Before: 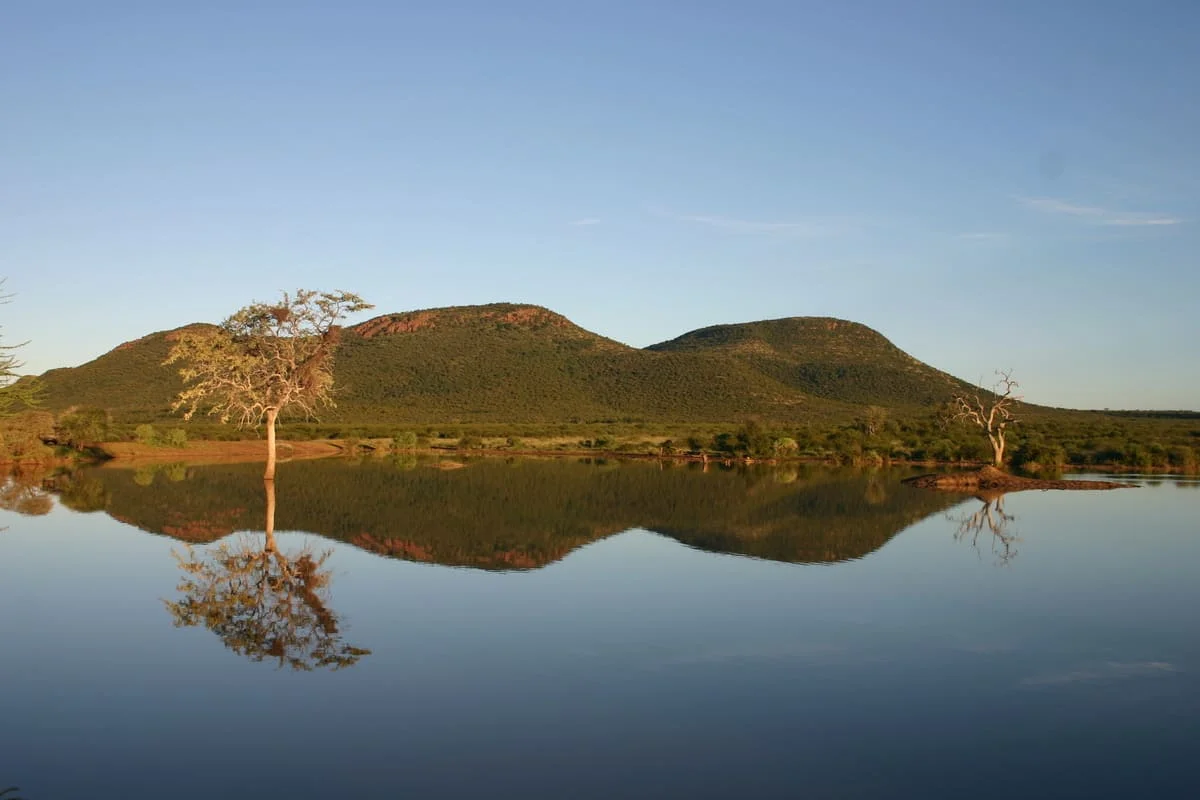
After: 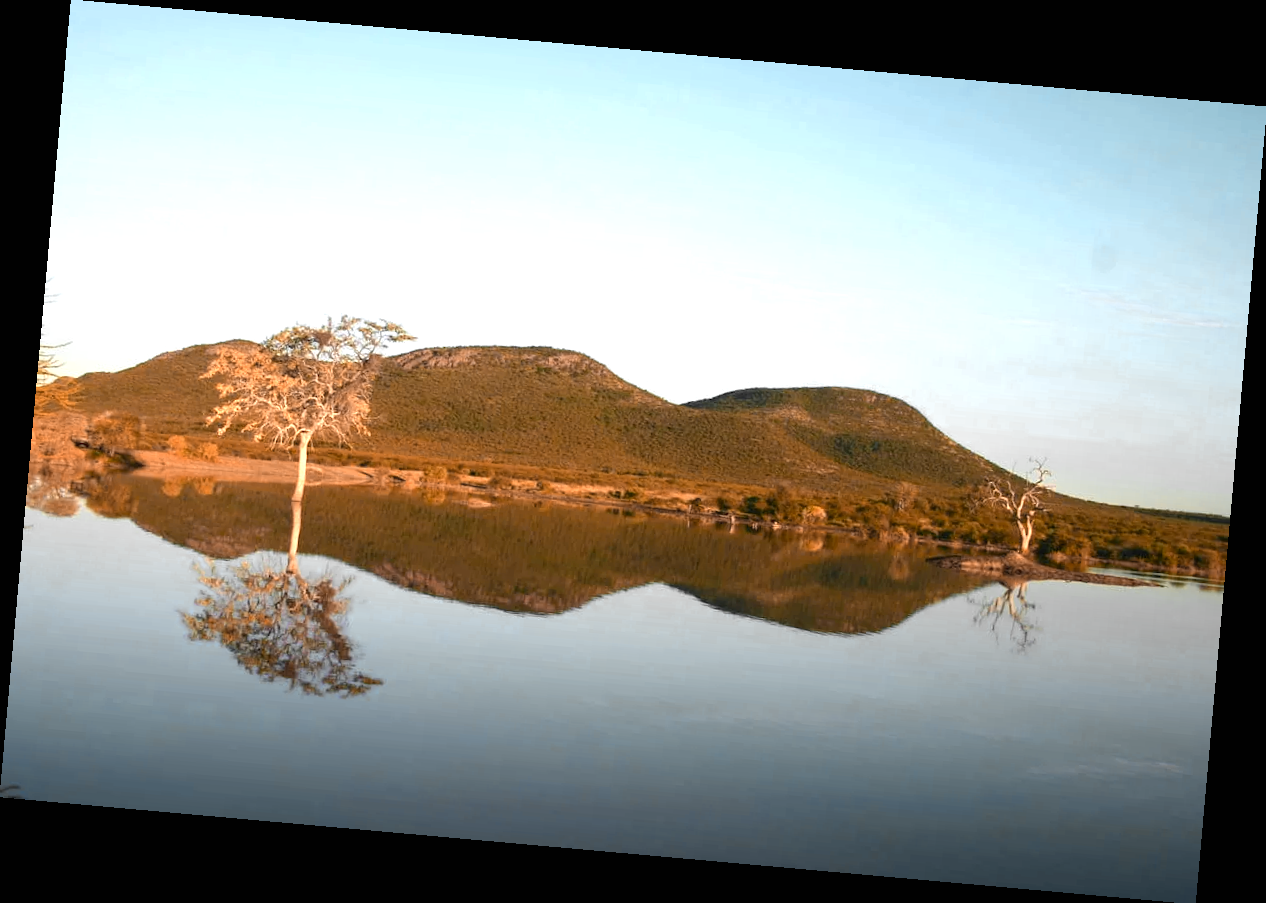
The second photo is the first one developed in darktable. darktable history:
rotate and perspective: rotation 5.12°, automatic cropping off
exposure: black level correction 0, exposure 0.5 EV, compensate exposure bias true, compensate highlight preservation false
color zones: curves: ch0 [(0.009, 0.528) (0.136, 0.6) (0.255, 0.586) (0.39, 0.528) (0.522, 0.584) (0.686, 0.736) (0.849, 0.561)]; ch1 [(0.045, 0.781) (0.14, 0.416) (0.257, 0.695) (0.442, 0.032) (0.738, 0.338) (0.818, 0.632) (0.891, 0.741) (1, 0.704)]; ch2 [(0, 0.667) (0.141, 0.52) (0.26, 0.37) (0.474, 0.432) (0.743, 0.286)]
